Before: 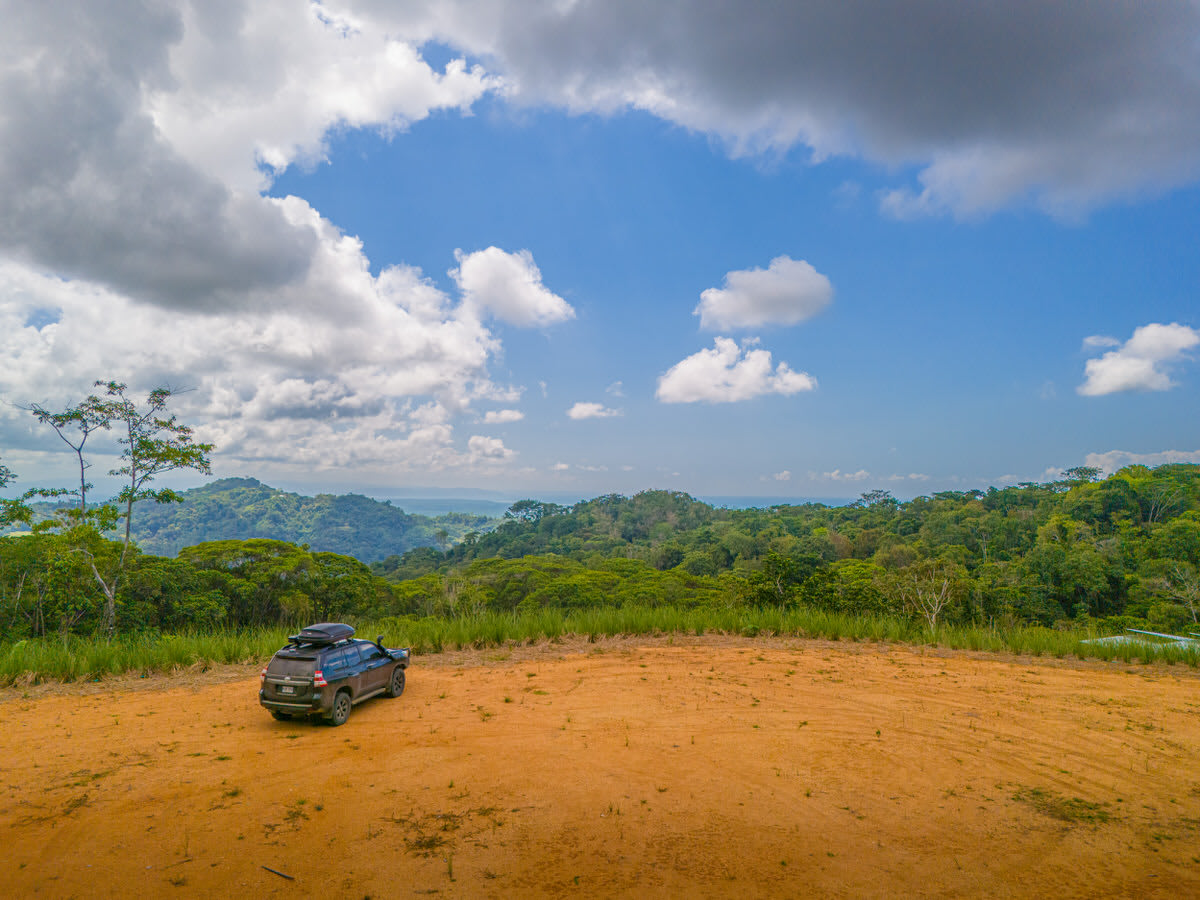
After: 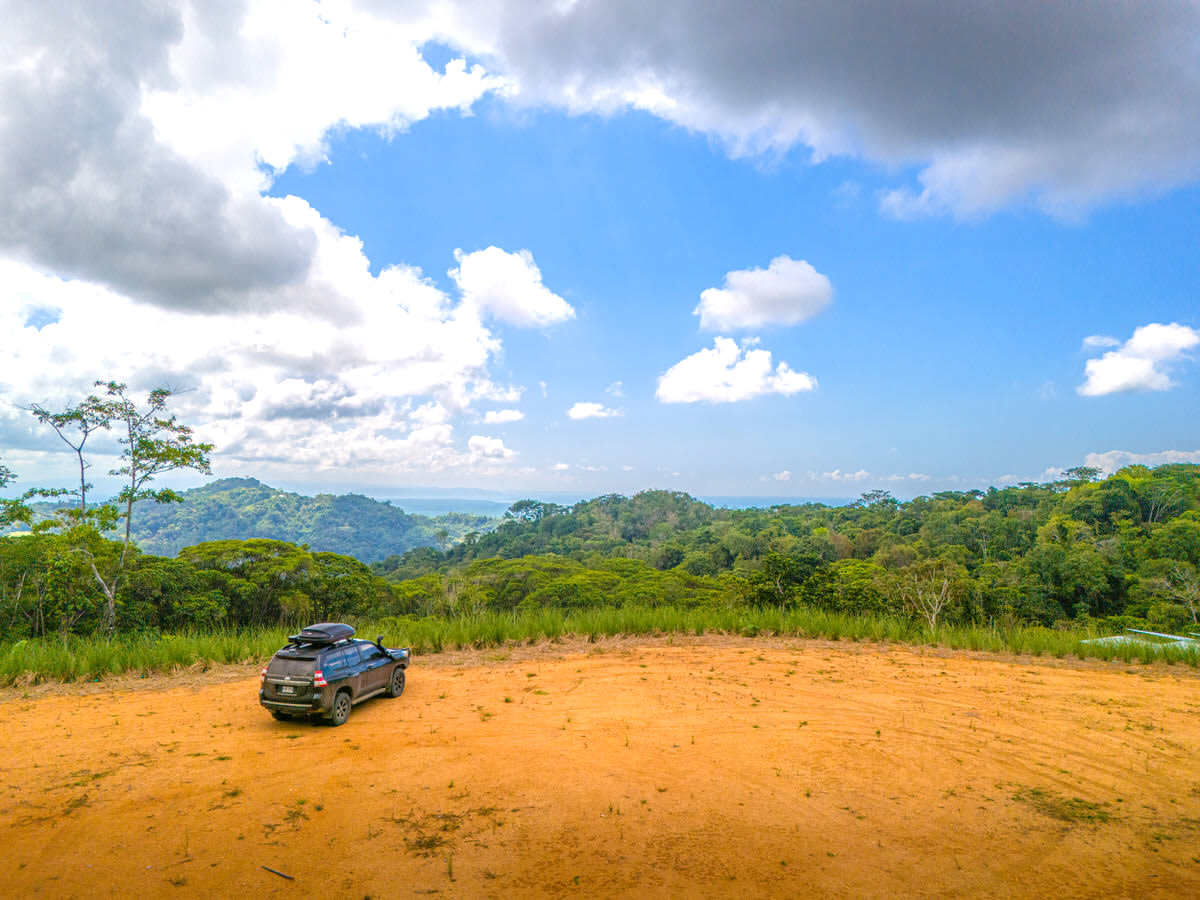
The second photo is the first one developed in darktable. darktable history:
tone equalizer: -8 EV -0.774 EV, -7 EV -0.724 EV, -6 EV -0.599 EV, -5 EV -0.402 EV, -3 EV 0.389 EV, -2 EV 0.6 EV, -1 EV 0.695 EV, +0 EV 0.722 EV
